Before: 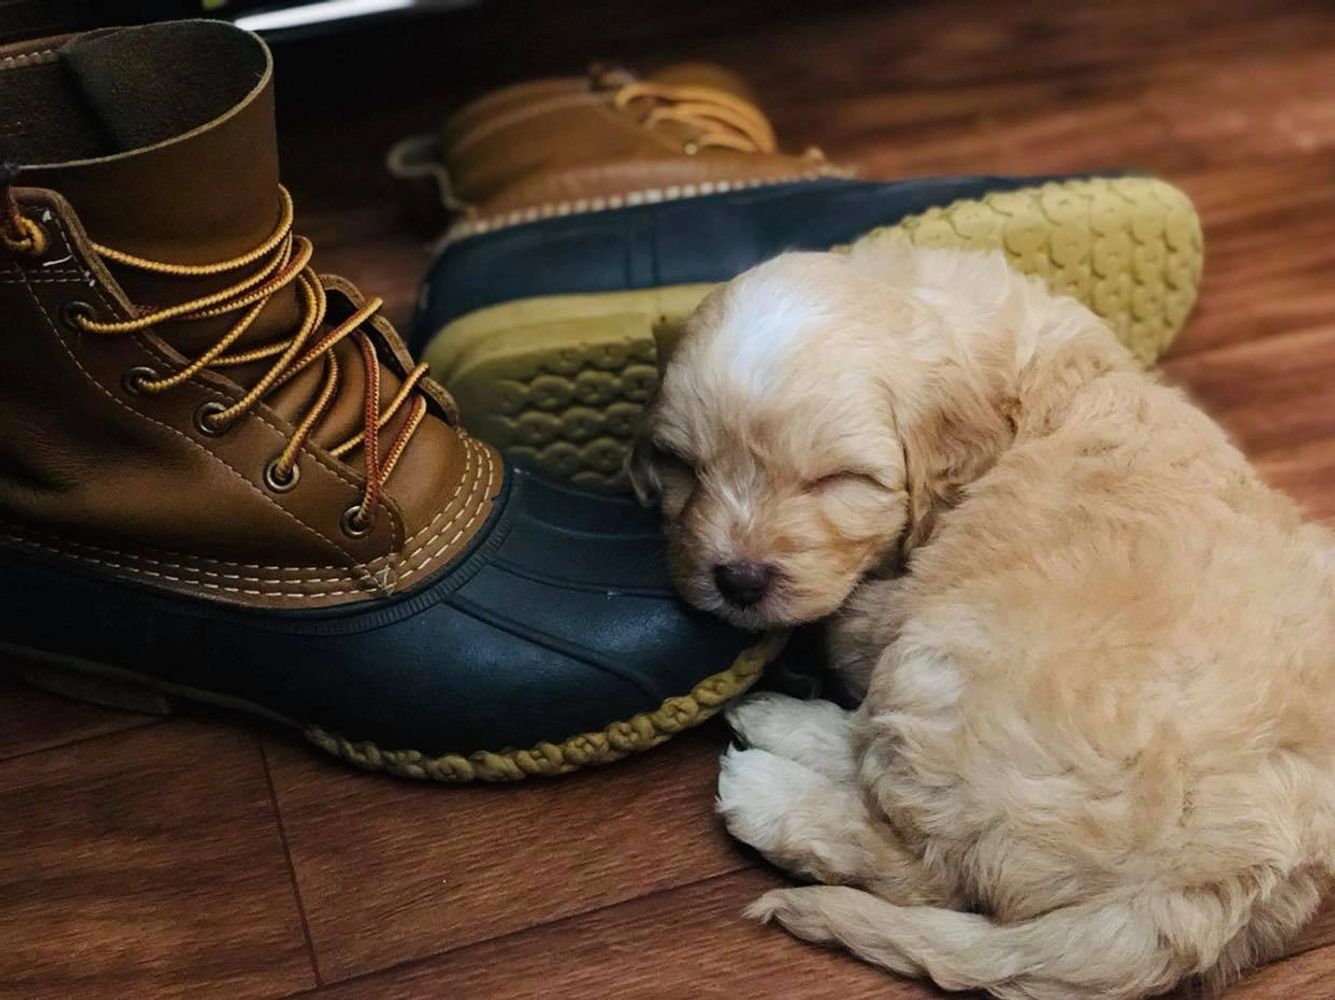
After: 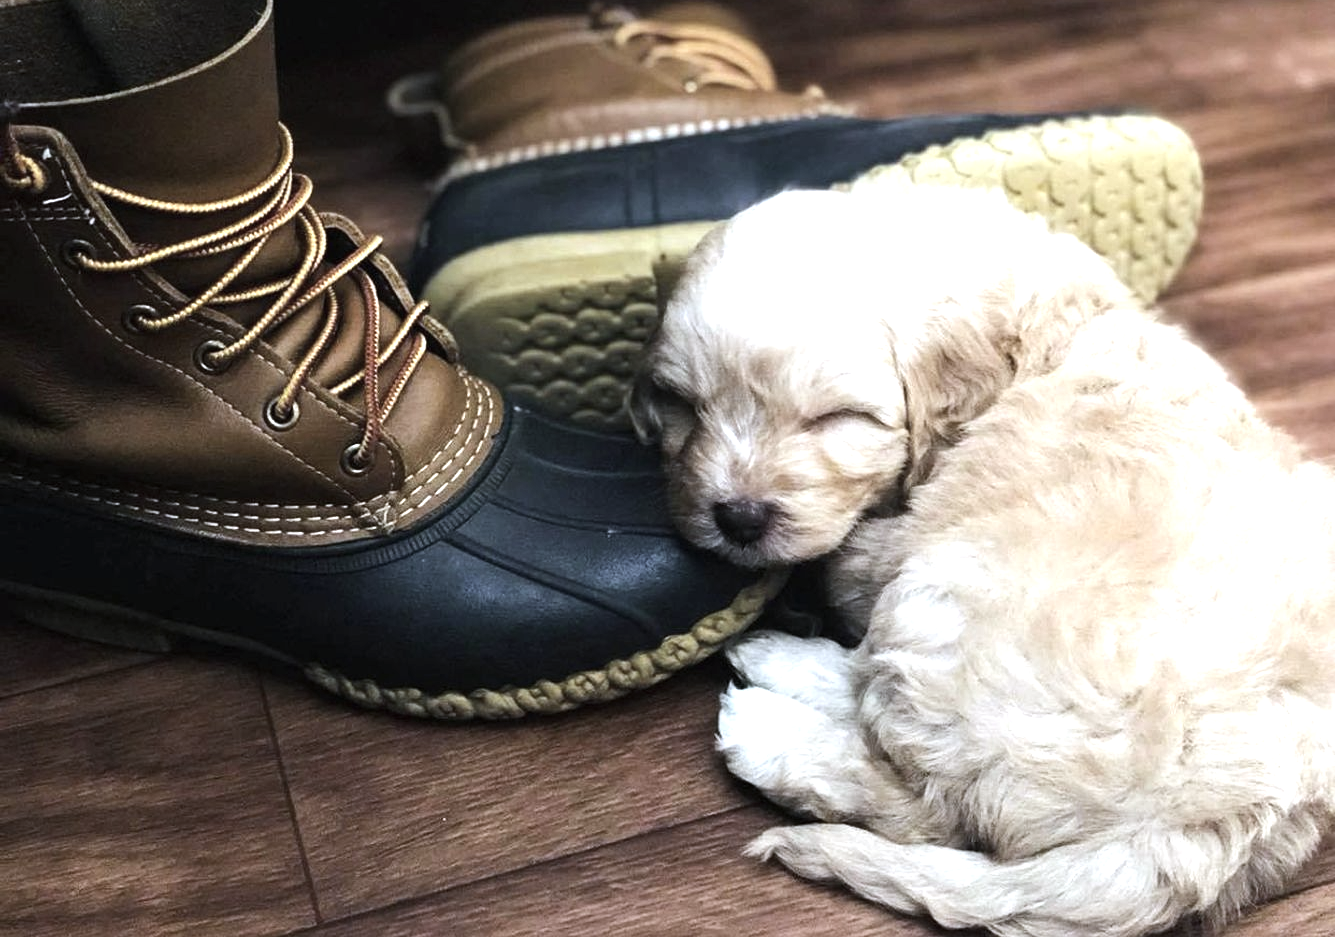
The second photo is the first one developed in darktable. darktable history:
crop and rotate: top 6.25%
tone equalizer: -8 EV -0.417 EV, -7 EV -0.389 EV, -6 EV -0.333 EV, -5 EV -0.222 EV, -3 EV 0.222 EV, -2 EV 0.333 EV, -1 EV 0.389 EV, +0 EV 0.417 EV, edges refinement/feathering 500, mask exposure compensation -1.57 EV, preserve details no
white balance: red 0.926, green 1.003, blue 1.133
color correction: saturation 0.57
exposure: black level correction 0, exposure 1 EV, compensate exposure bias true, compensate highlight preservation false
